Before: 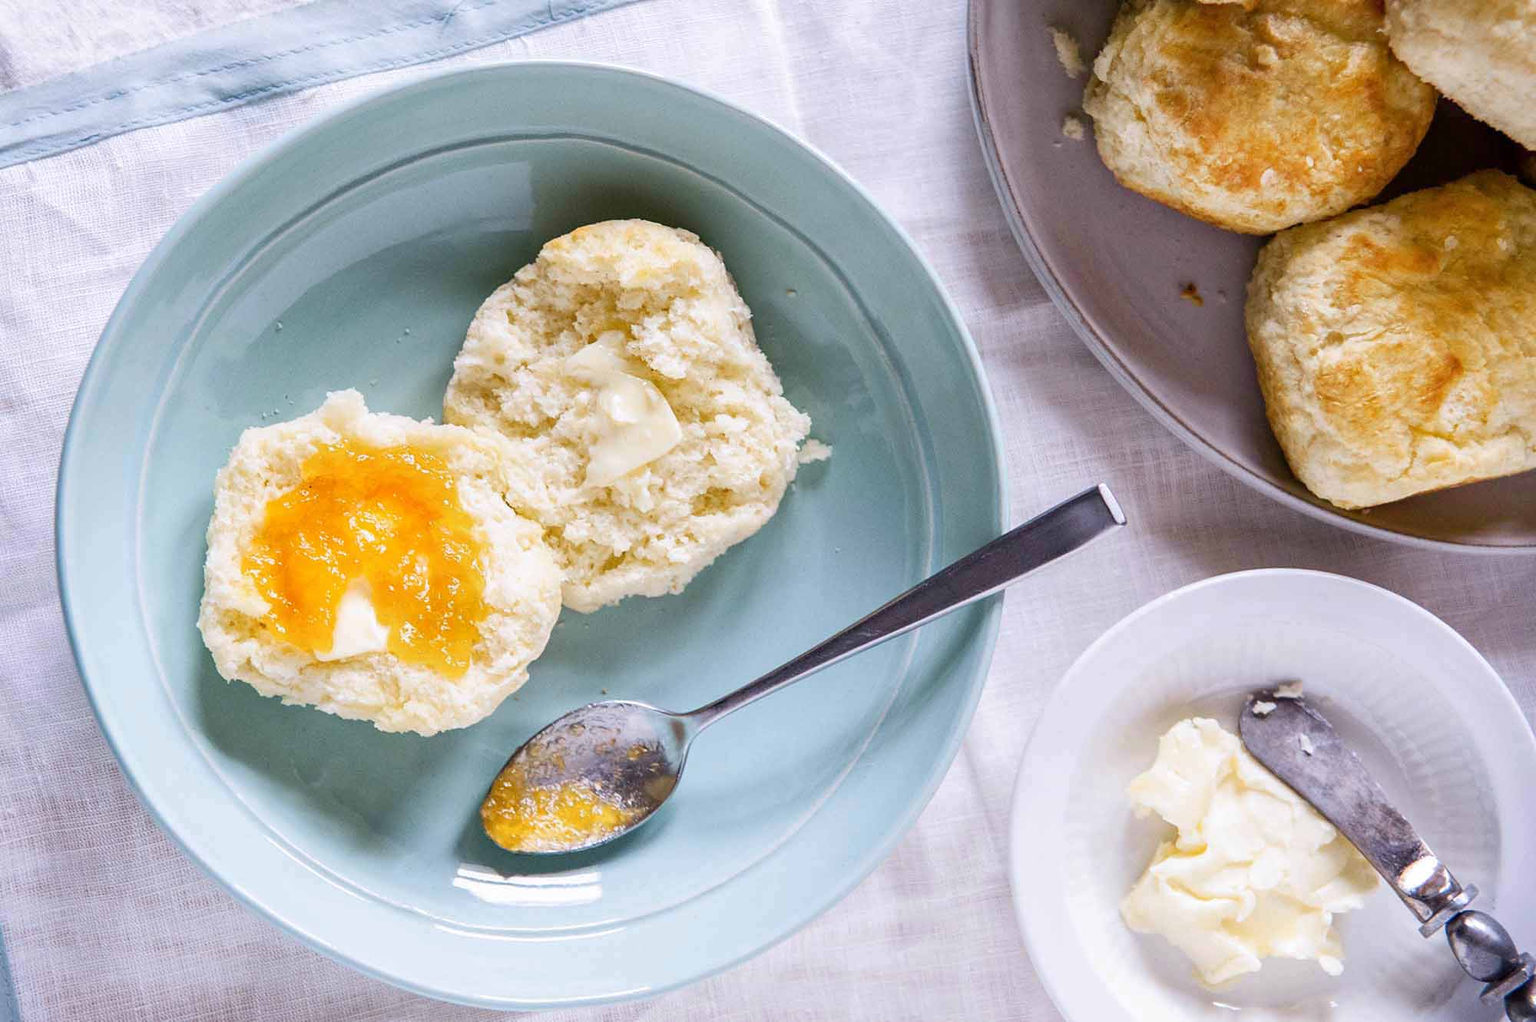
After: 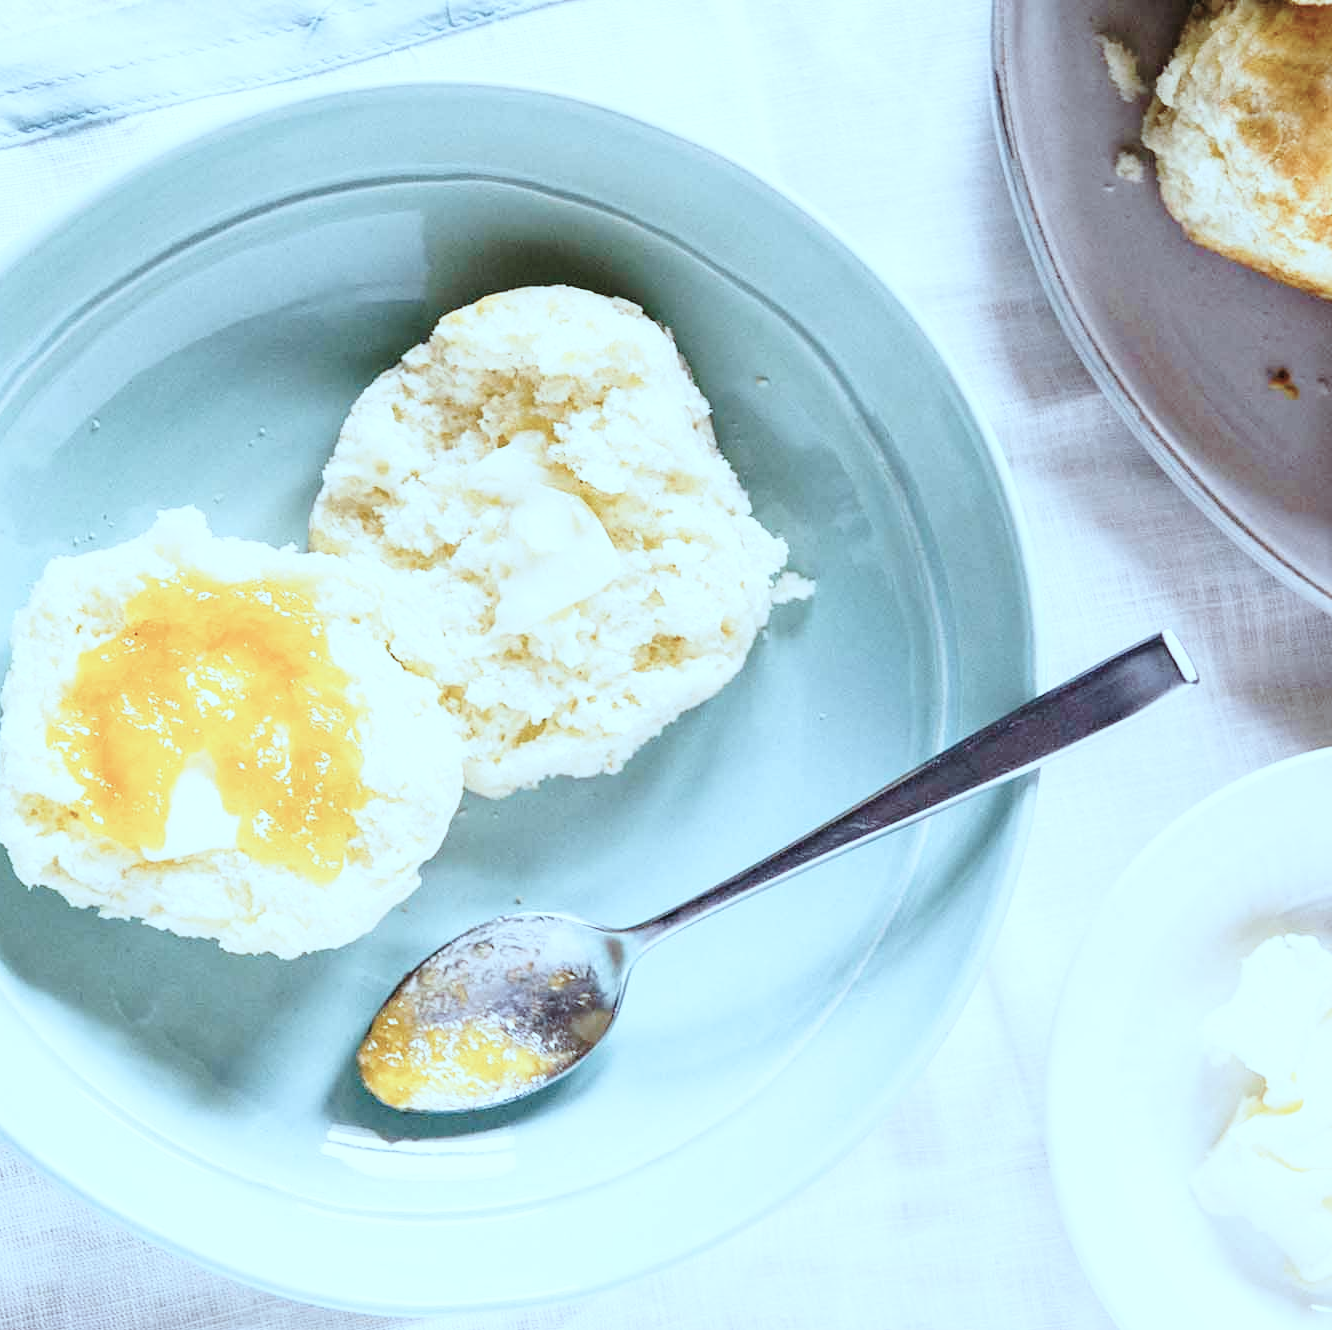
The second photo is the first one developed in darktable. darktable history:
base curve: curves: ch0 [(0, 0) (0.028, 0.03) (0.121, 0.232) (0.46, 0.748) (0.859, 0.968) (1, 1)], preserve colors none
crop and rotate: left 13.435%, right 19.926%
color correction: highlights a* -13.35, highlights b* -17.32, saturation 0.699
